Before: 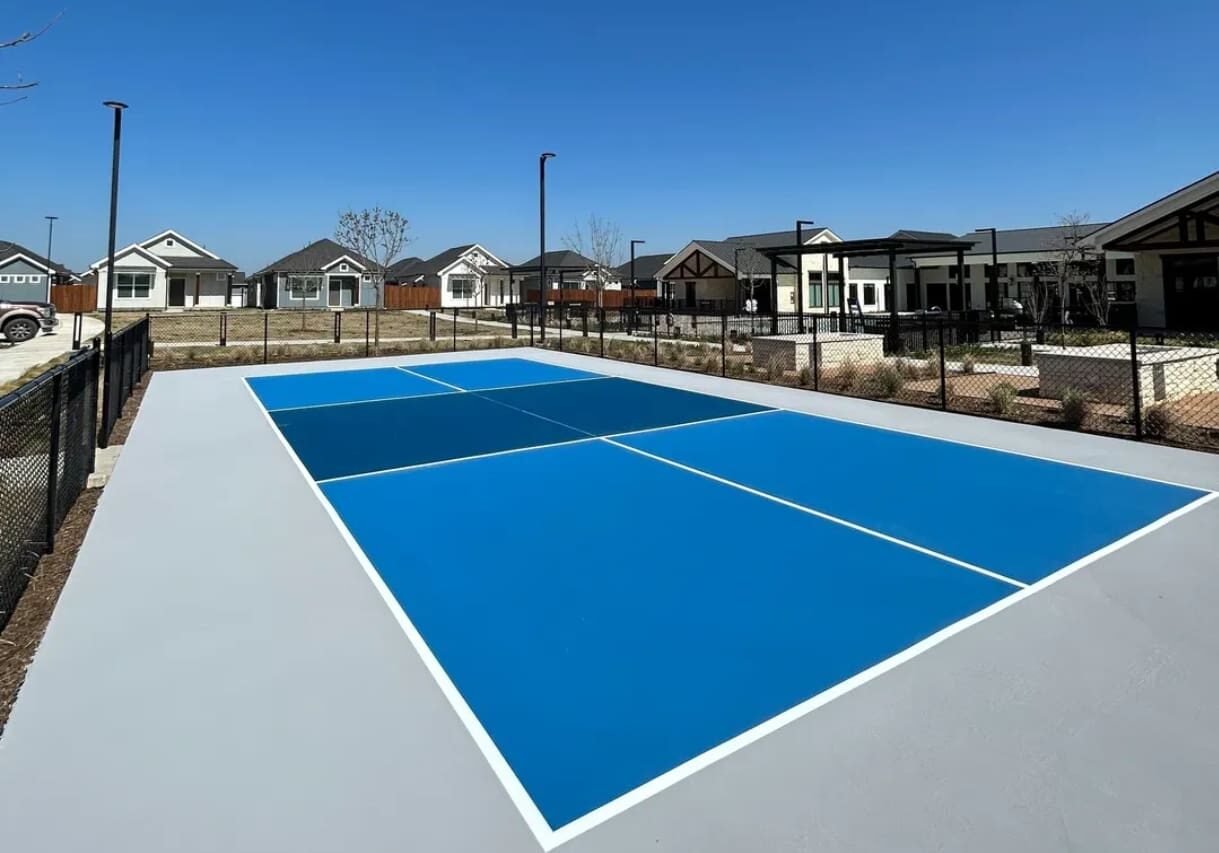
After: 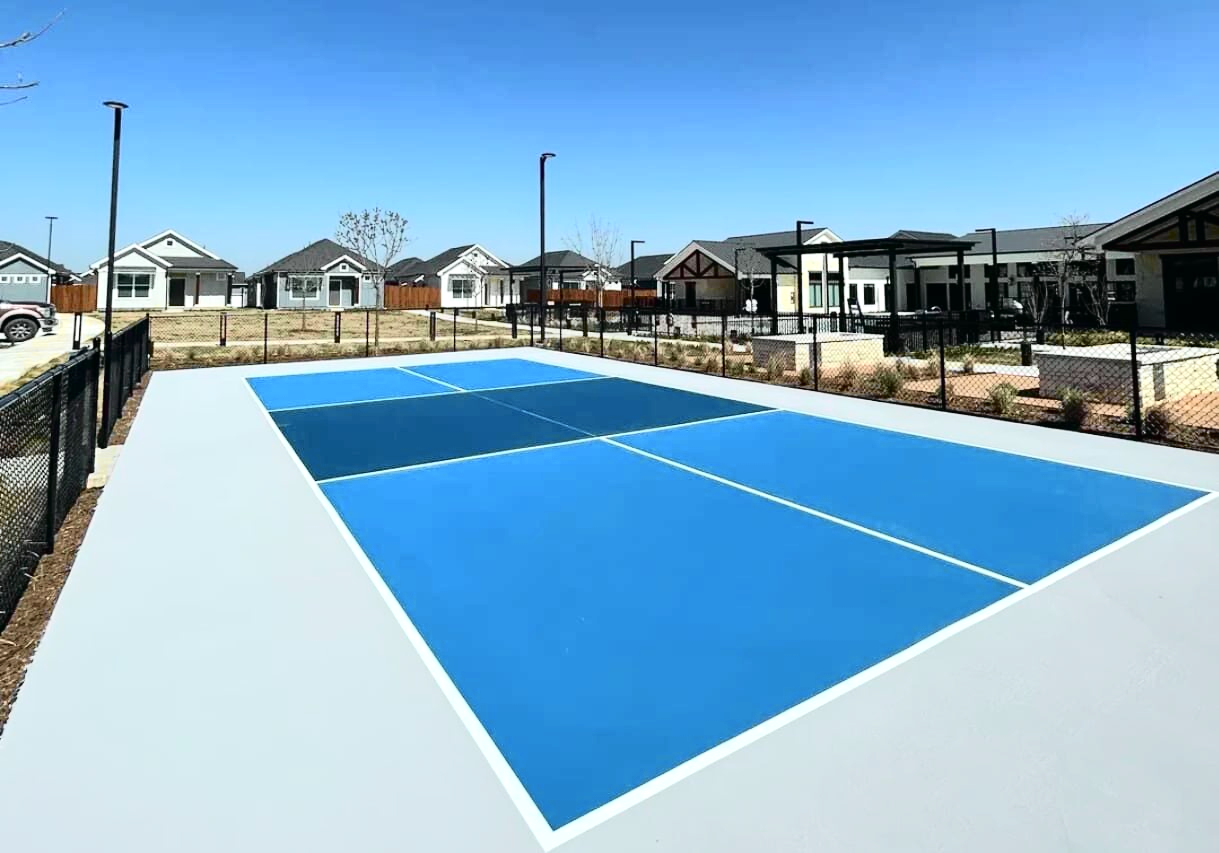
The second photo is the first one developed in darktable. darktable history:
tone curve: curves: ch0 [(0, 0.008) (0.081, 0.044) (0.177, 0.123) (0.283, 0.253) (0.416, 0.449) (0.495, 0.524) (0.661, 0.756) (0.796, 0.859) (1, 0.951)]; ch1 [(0, 0) (0.161, 0.092) (0.35, 0.33) (0.392, 0.392) (0.427, 0.426) (0.479, 0.472) (0.505, 0.5) (0.521, 0.524) (0.567, 0.564) (0.583, 0.588) (0.625, 0.627) (0.678, 0.733) (1, 1)]; ch2 [(0, 0) (0.346, 0.362) (0.404, 0.427) (0.502, 0.499) (0.531, 0.523) (0.544, 0.561) (0.58, 0.59) (0.629, 0.642) (0.717, 0.678) (1, 1)], color space Lab, independent channels, preserve colors none
exposure: exposure 0.6 EV, compensate highlight preservation false
